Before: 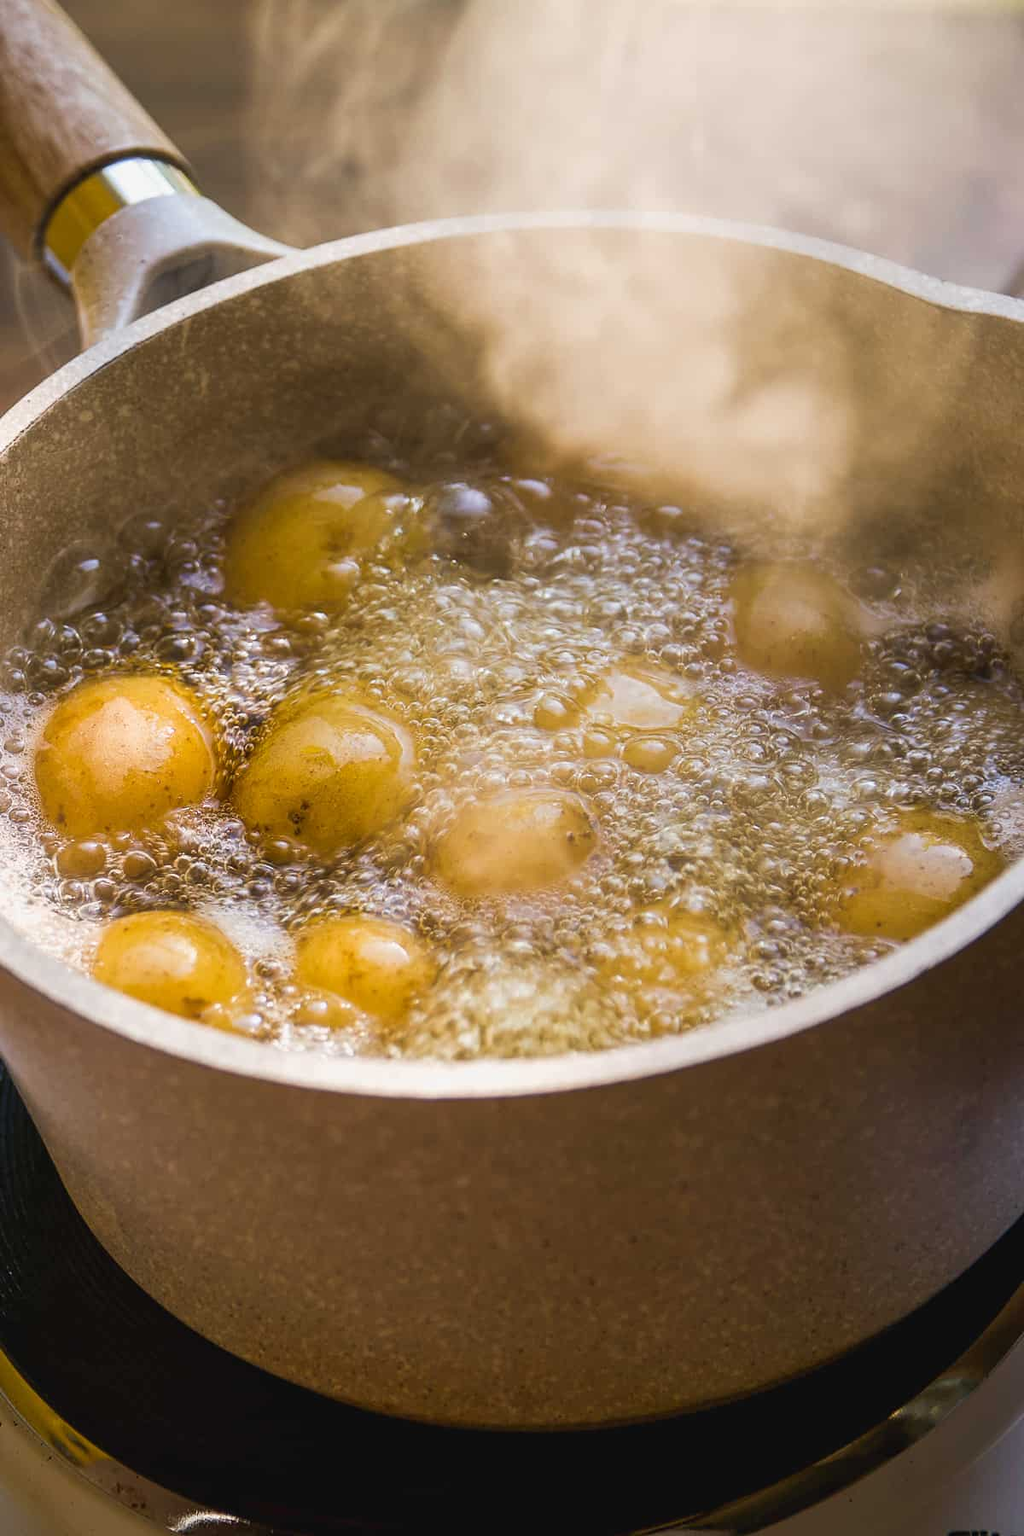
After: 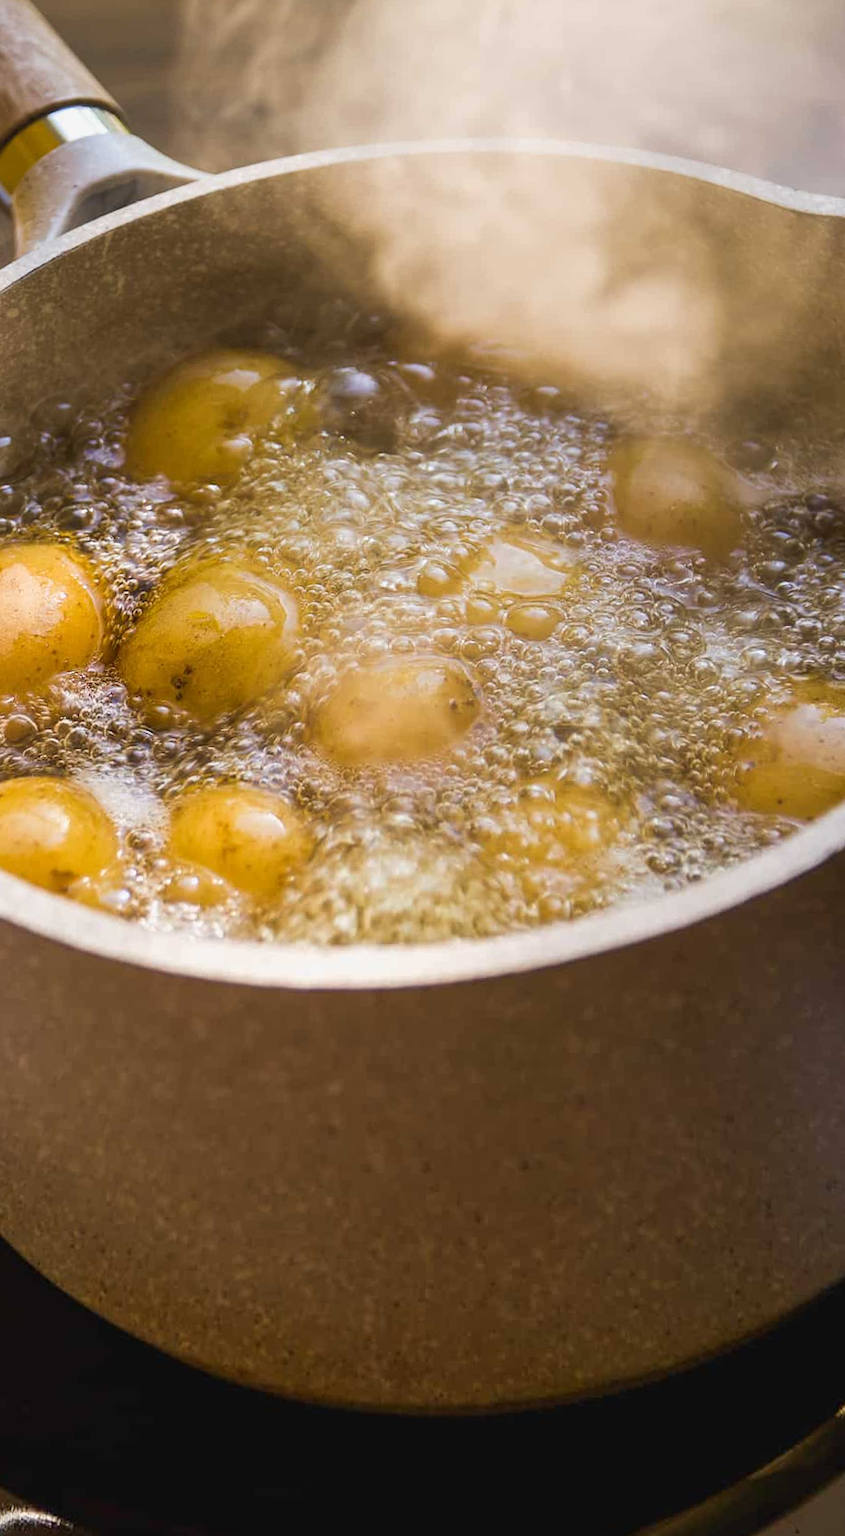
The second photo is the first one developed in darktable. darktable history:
crop and rotate: left 3.238%
rotate and perspective: rotation 0.72°, lens shift (vertical) -0.352, lens shift (horizontal) -0.051, crop left 0.152, crop right 0.859, crop top 0.019, crop bottom 0.964
